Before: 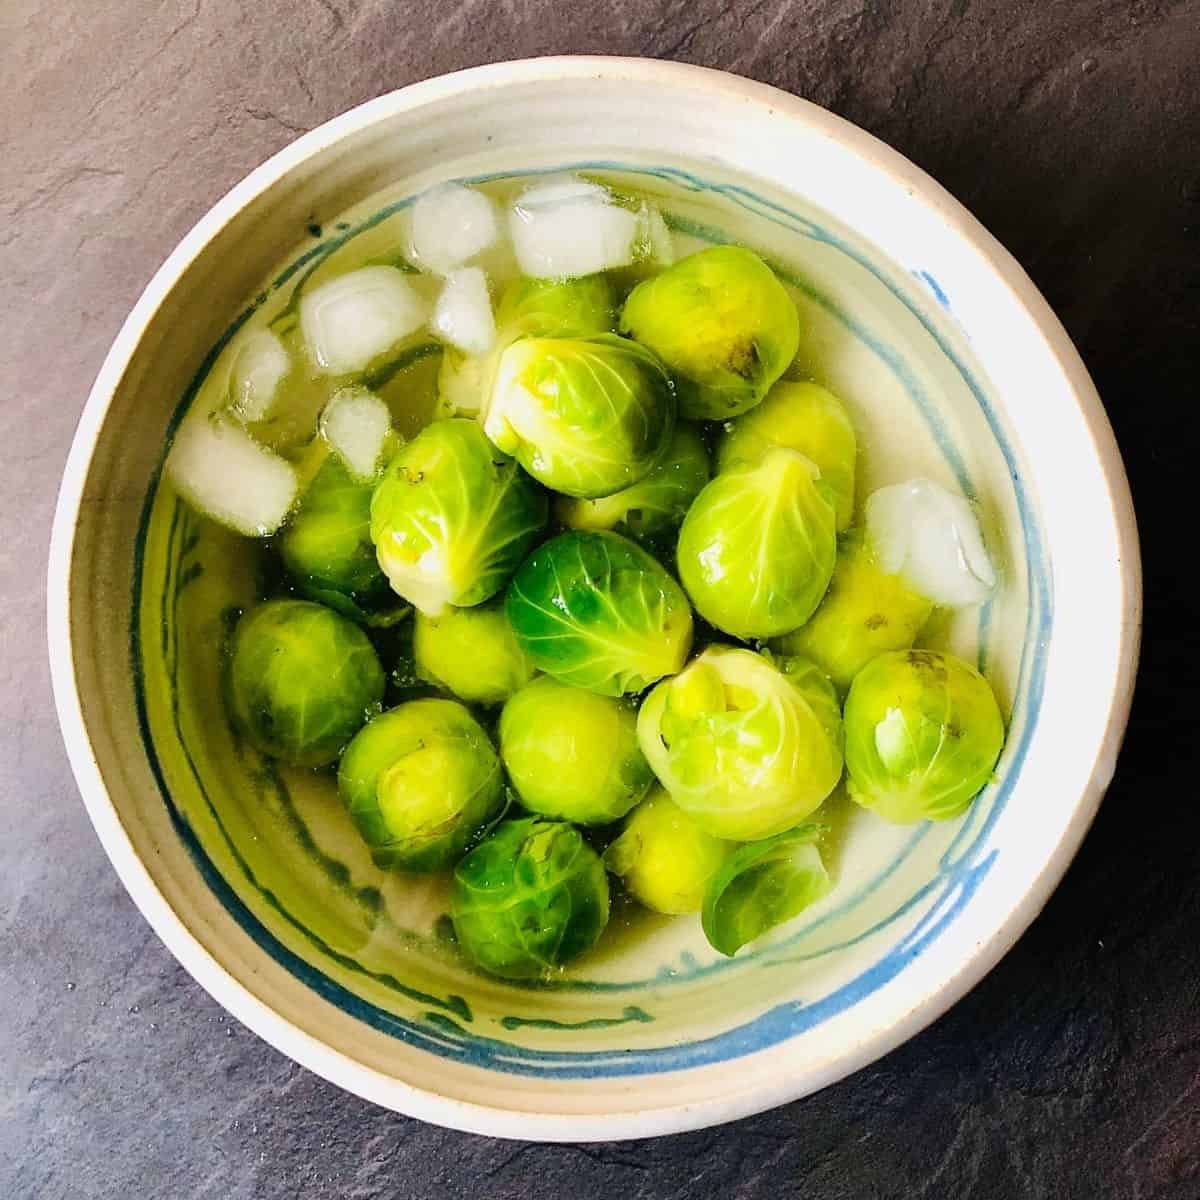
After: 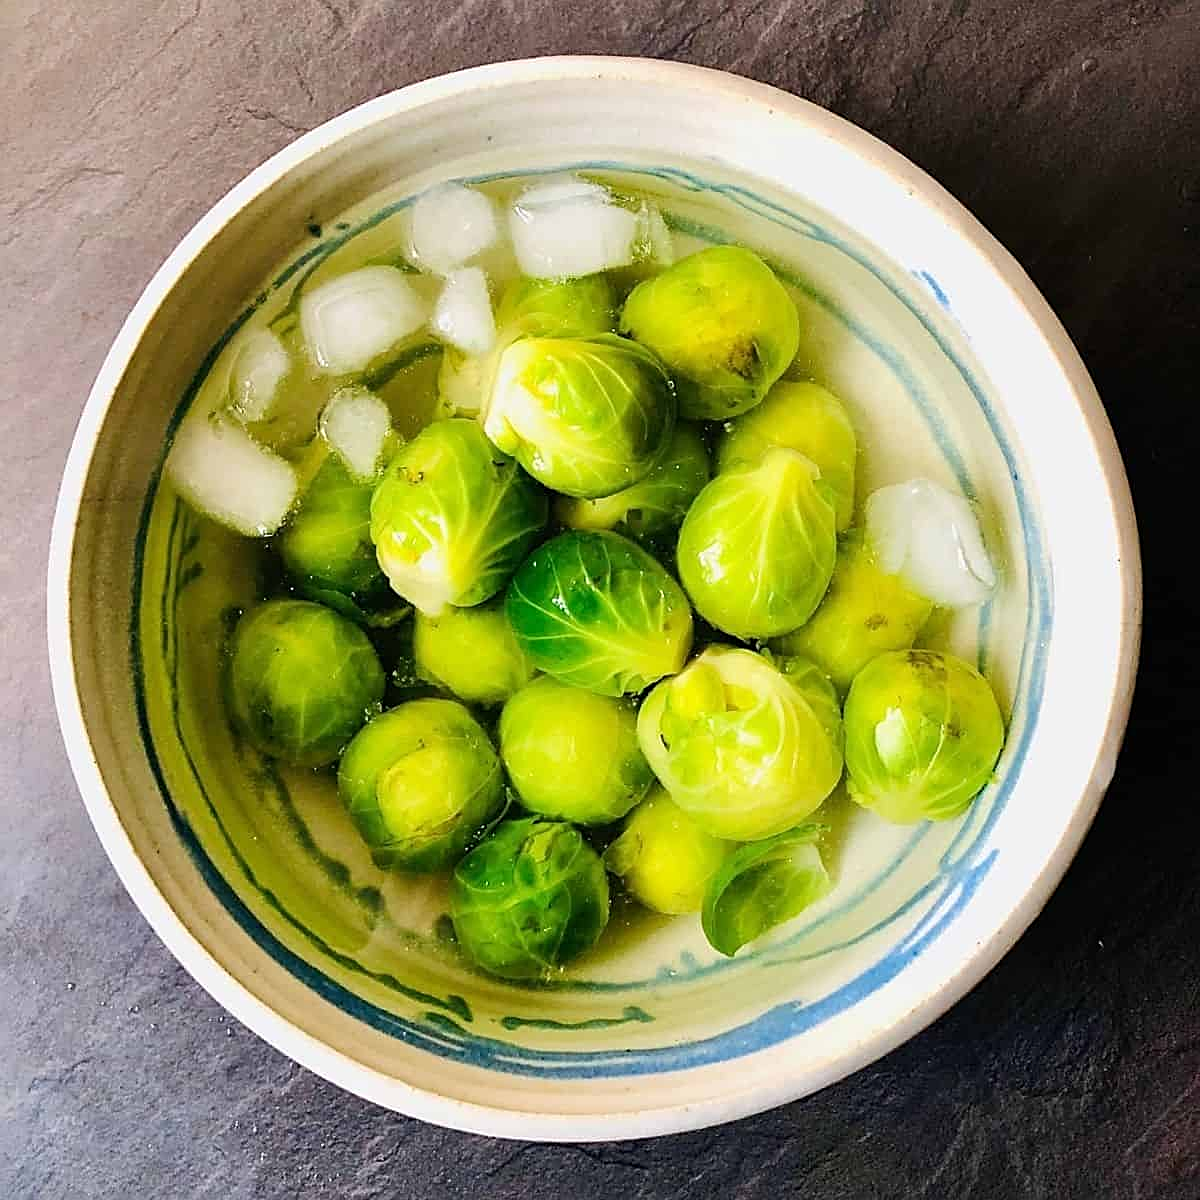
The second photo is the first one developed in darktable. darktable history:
sharpen: on, module defaults
exposure: exposure 0.014 EV, compensate highlight preservation false
